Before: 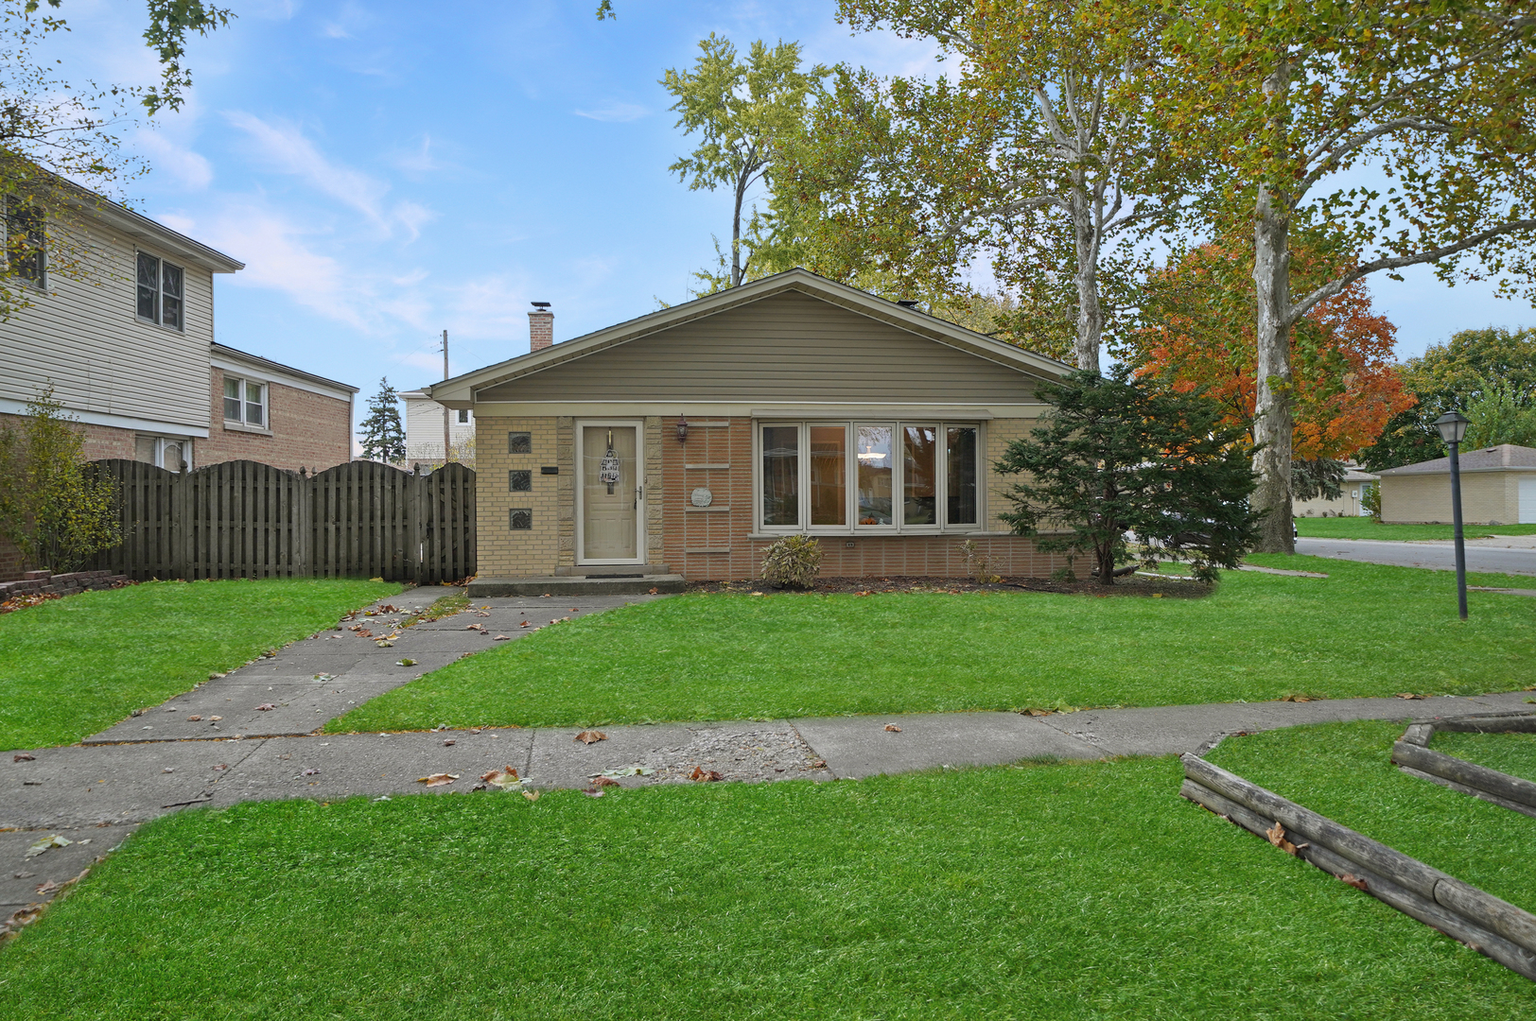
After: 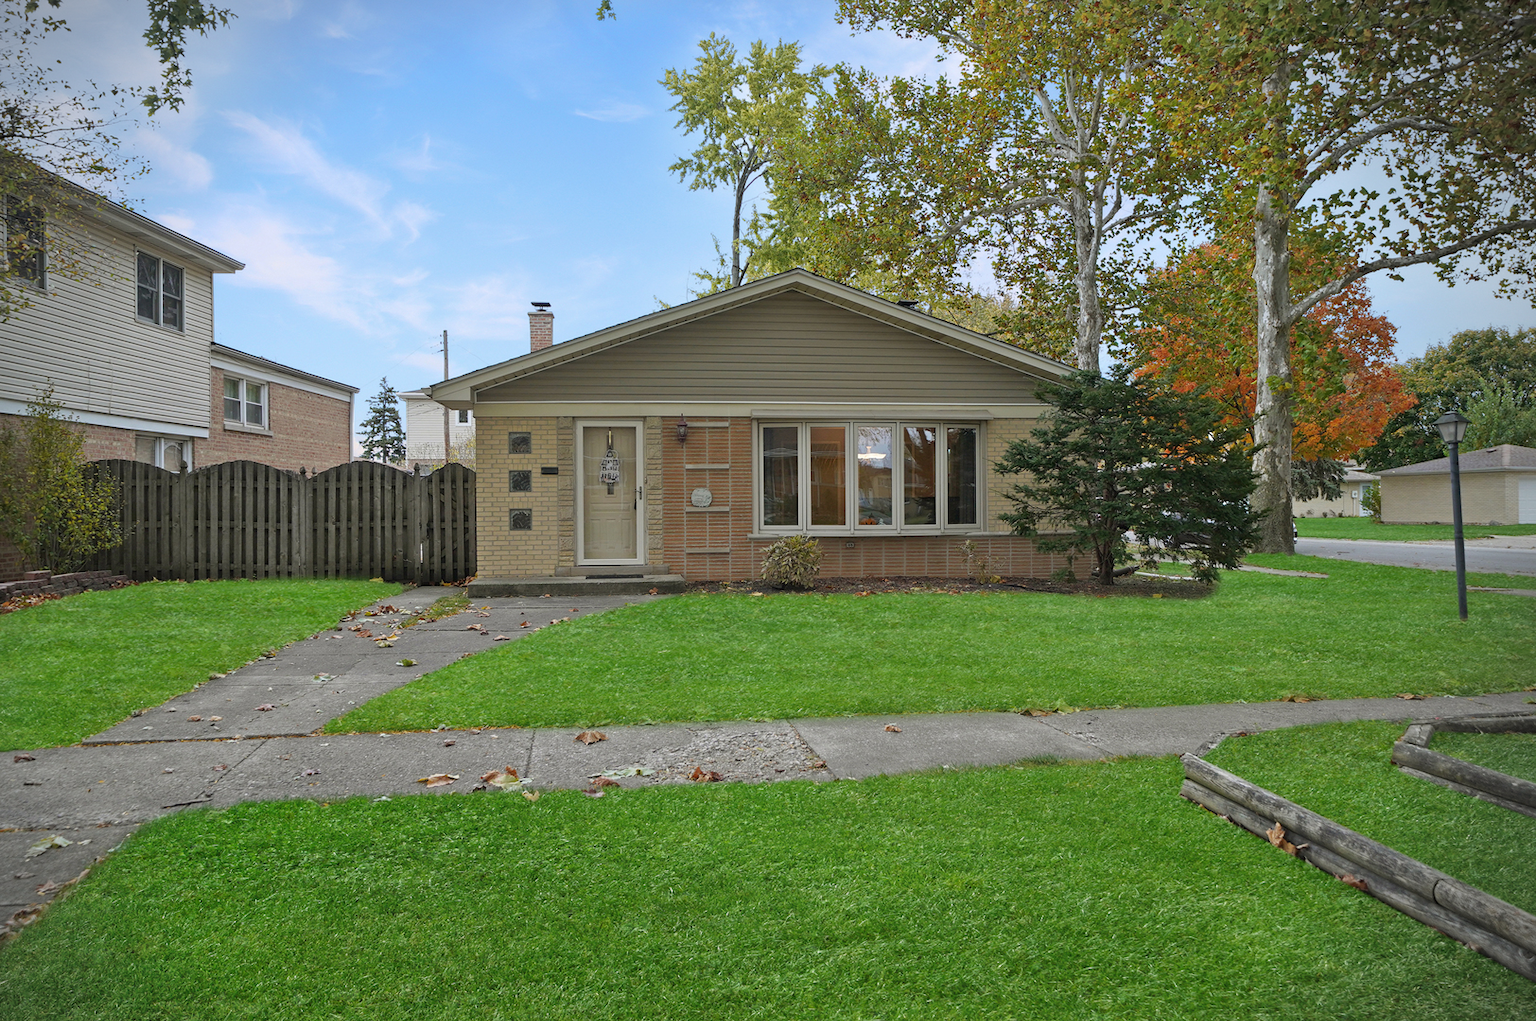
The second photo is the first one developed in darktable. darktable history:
vignetting: fall-off start 88.47%, fall-off radius 43.9%, center (-0.036, 0.153), width/height ratio 1.154, unbound false
